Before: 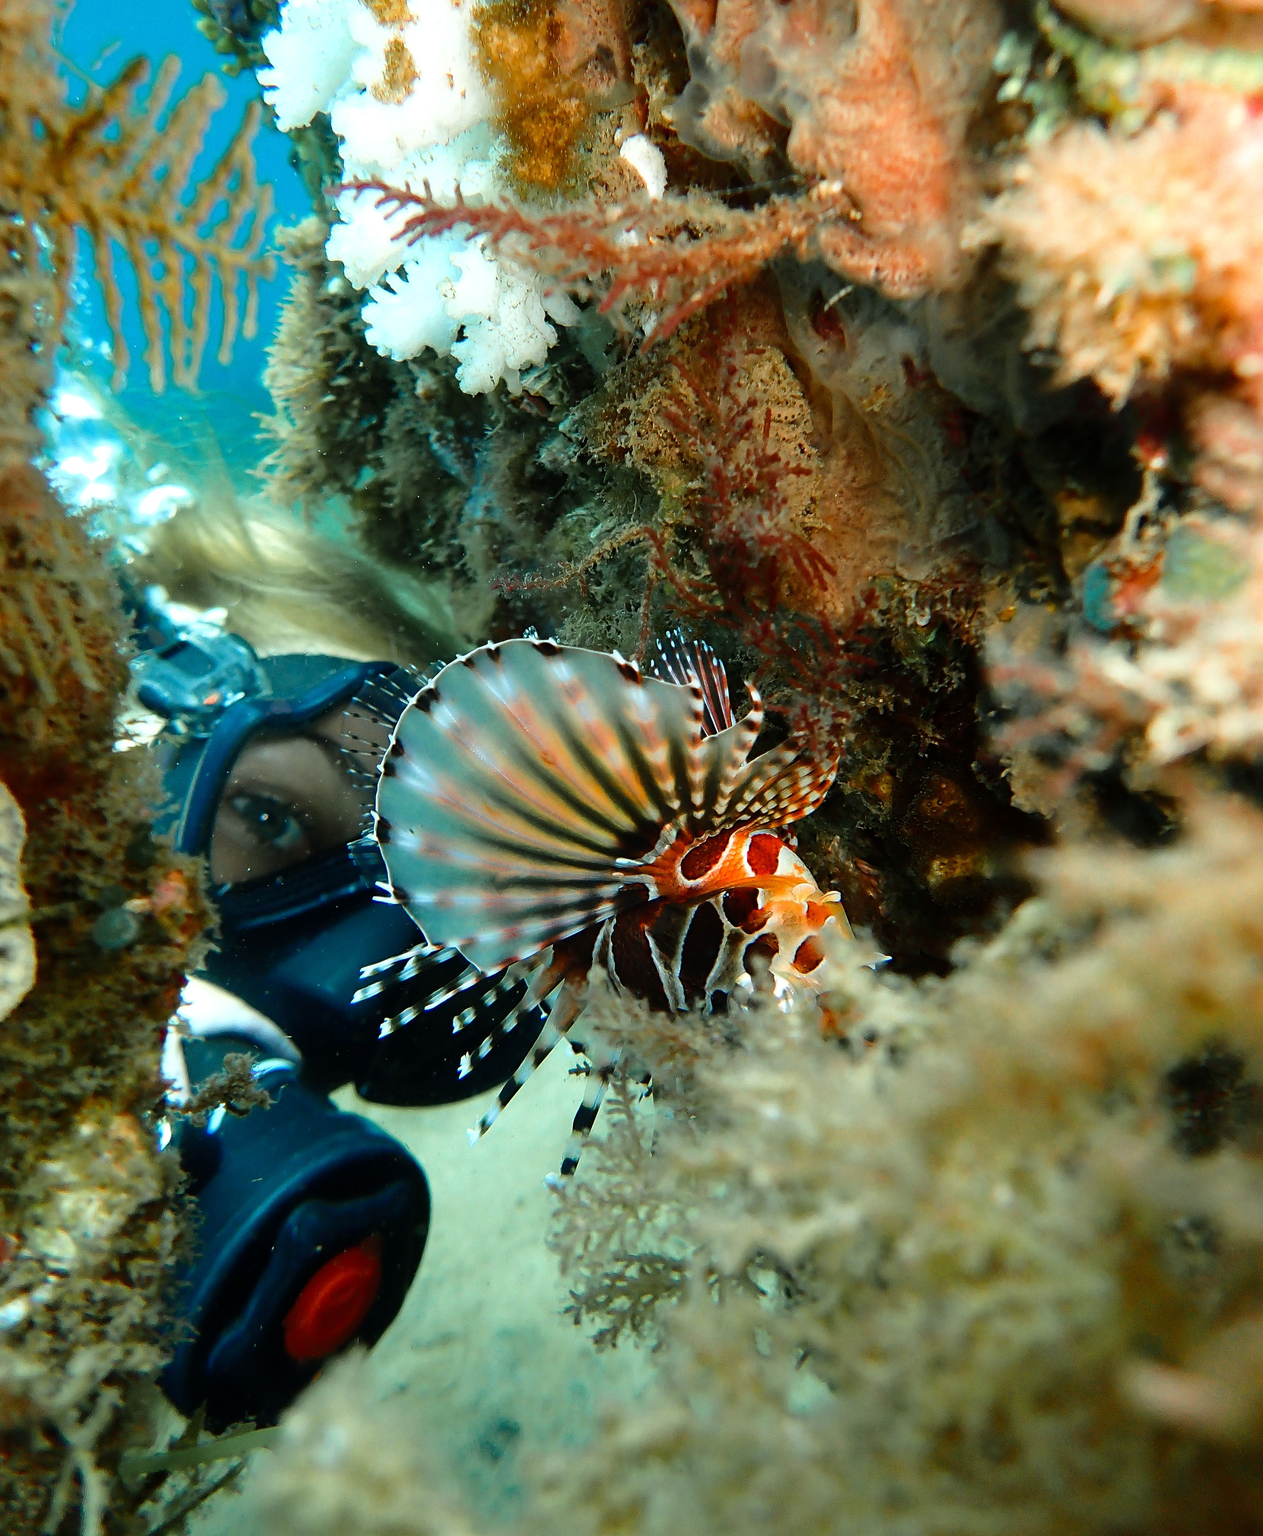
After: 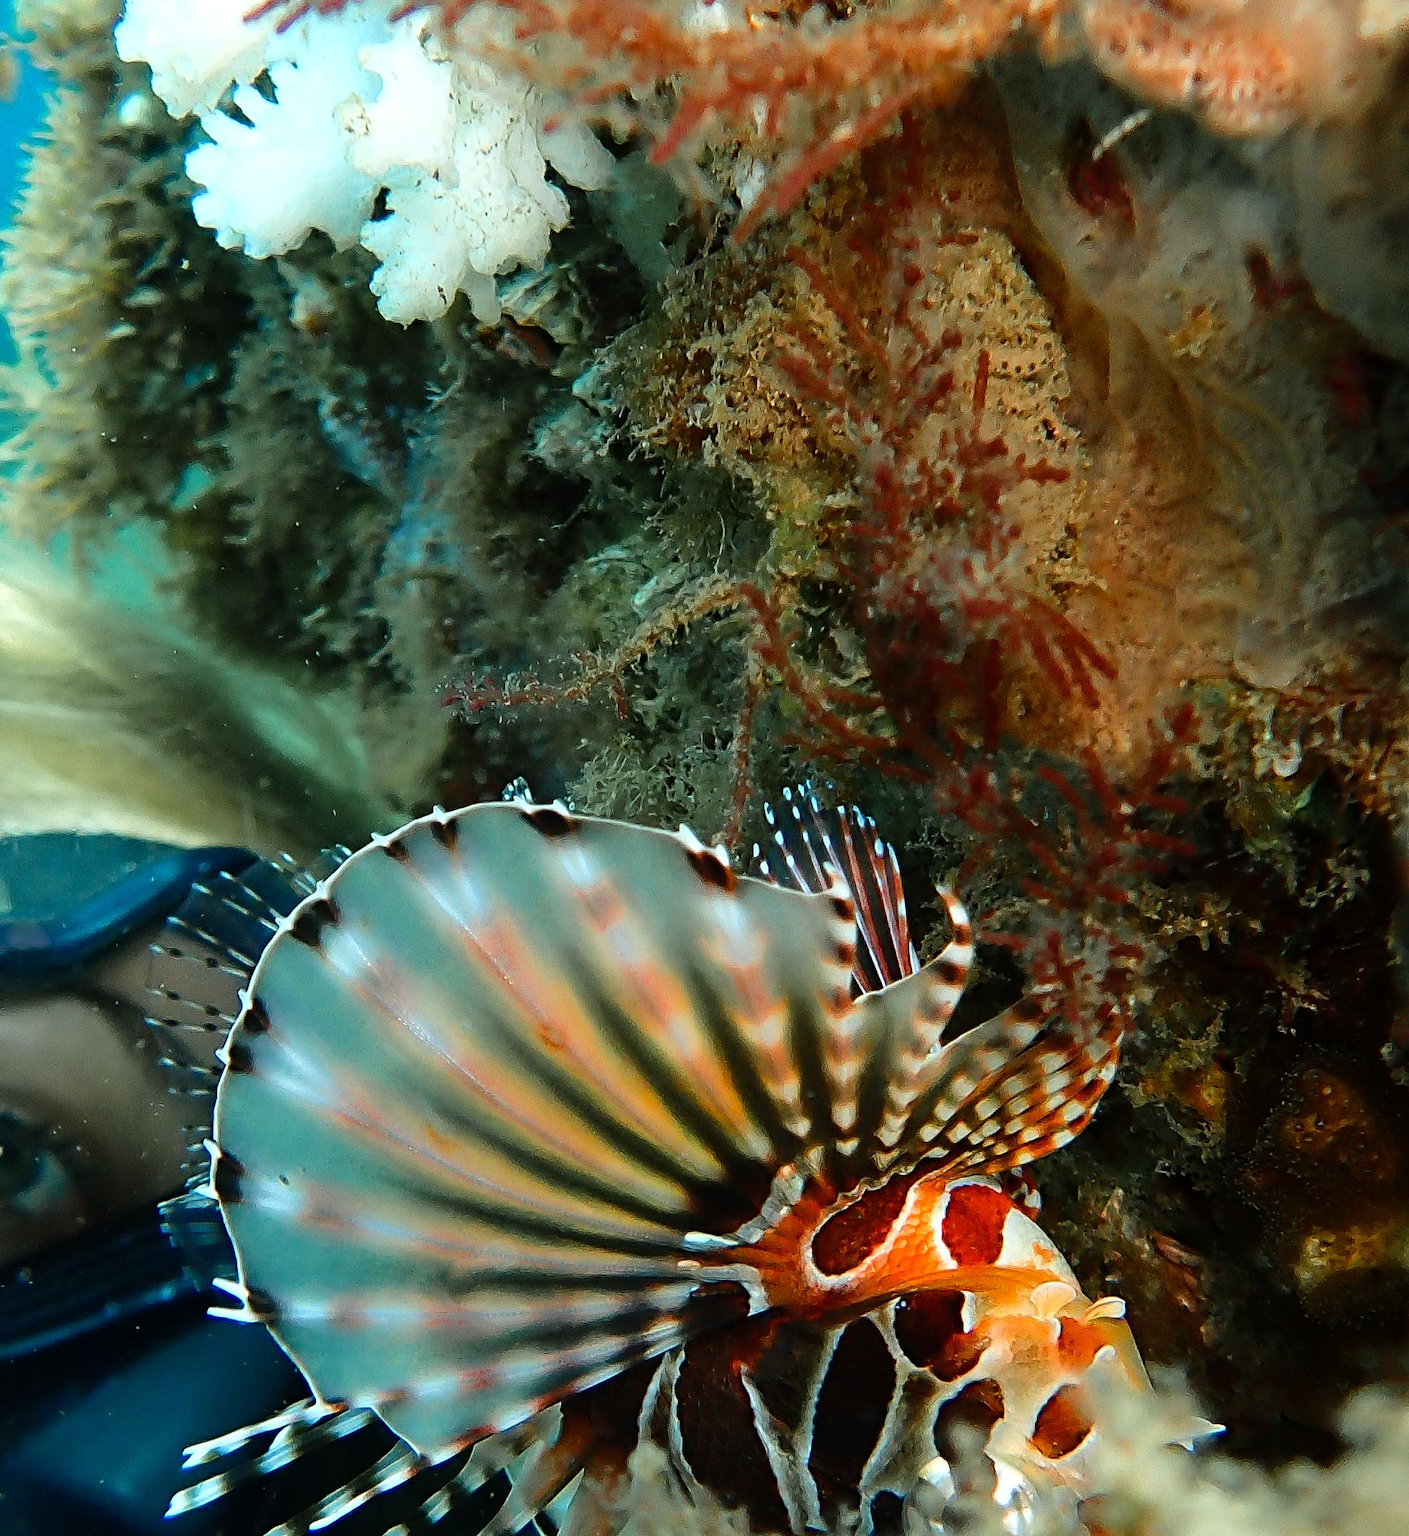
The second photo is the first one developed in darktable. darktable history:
crop: left 21.13%, top 14.965%, right 21.901%, bottom 34.016%
